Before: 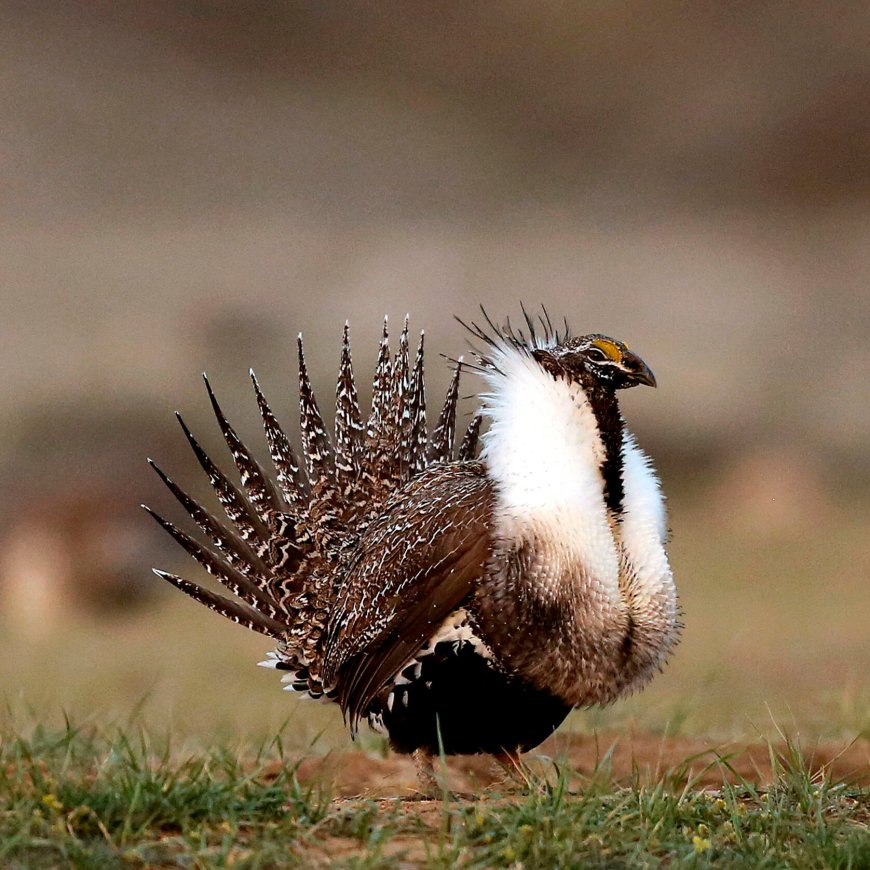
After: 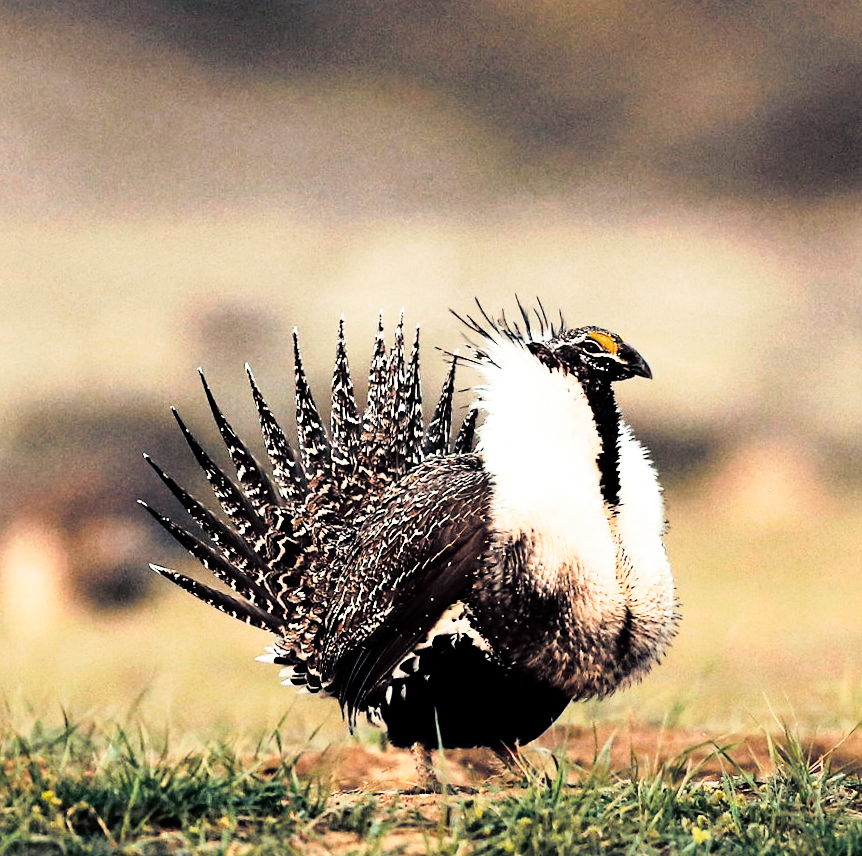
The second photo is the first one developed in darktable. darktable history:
rgb curve: curves: ch0 [(0, 0) (0.21, 0.15) (0.24, 0.21) (0.5, 0.75) (0.75, 0.96) (0.89, 0.99) (1, 1)]; ch1 [(0, 0.02) (0.21, 0.13) (0.25, 0.2) (0.5, 0.67) (0.75, 0.9) (0.89, 0.97) (1, 1)]; ch2 [(0, 0.02) (0.21, 0.13) (0.25, 0.2) (0.5, 0.67) (0.75, 0.9) (0.89, 0.97) (1, 1)], compensate middle gray true
split-toning: shadows › hue 216°, shadows › saturation 1, highlights › hue 57.6°, balance -33.4
rotate and perspective: rotation -0.45°, automatic cropping original format, crop left 0.008, crop right 0.992, crop top 0.012, crop bottom 0.988
